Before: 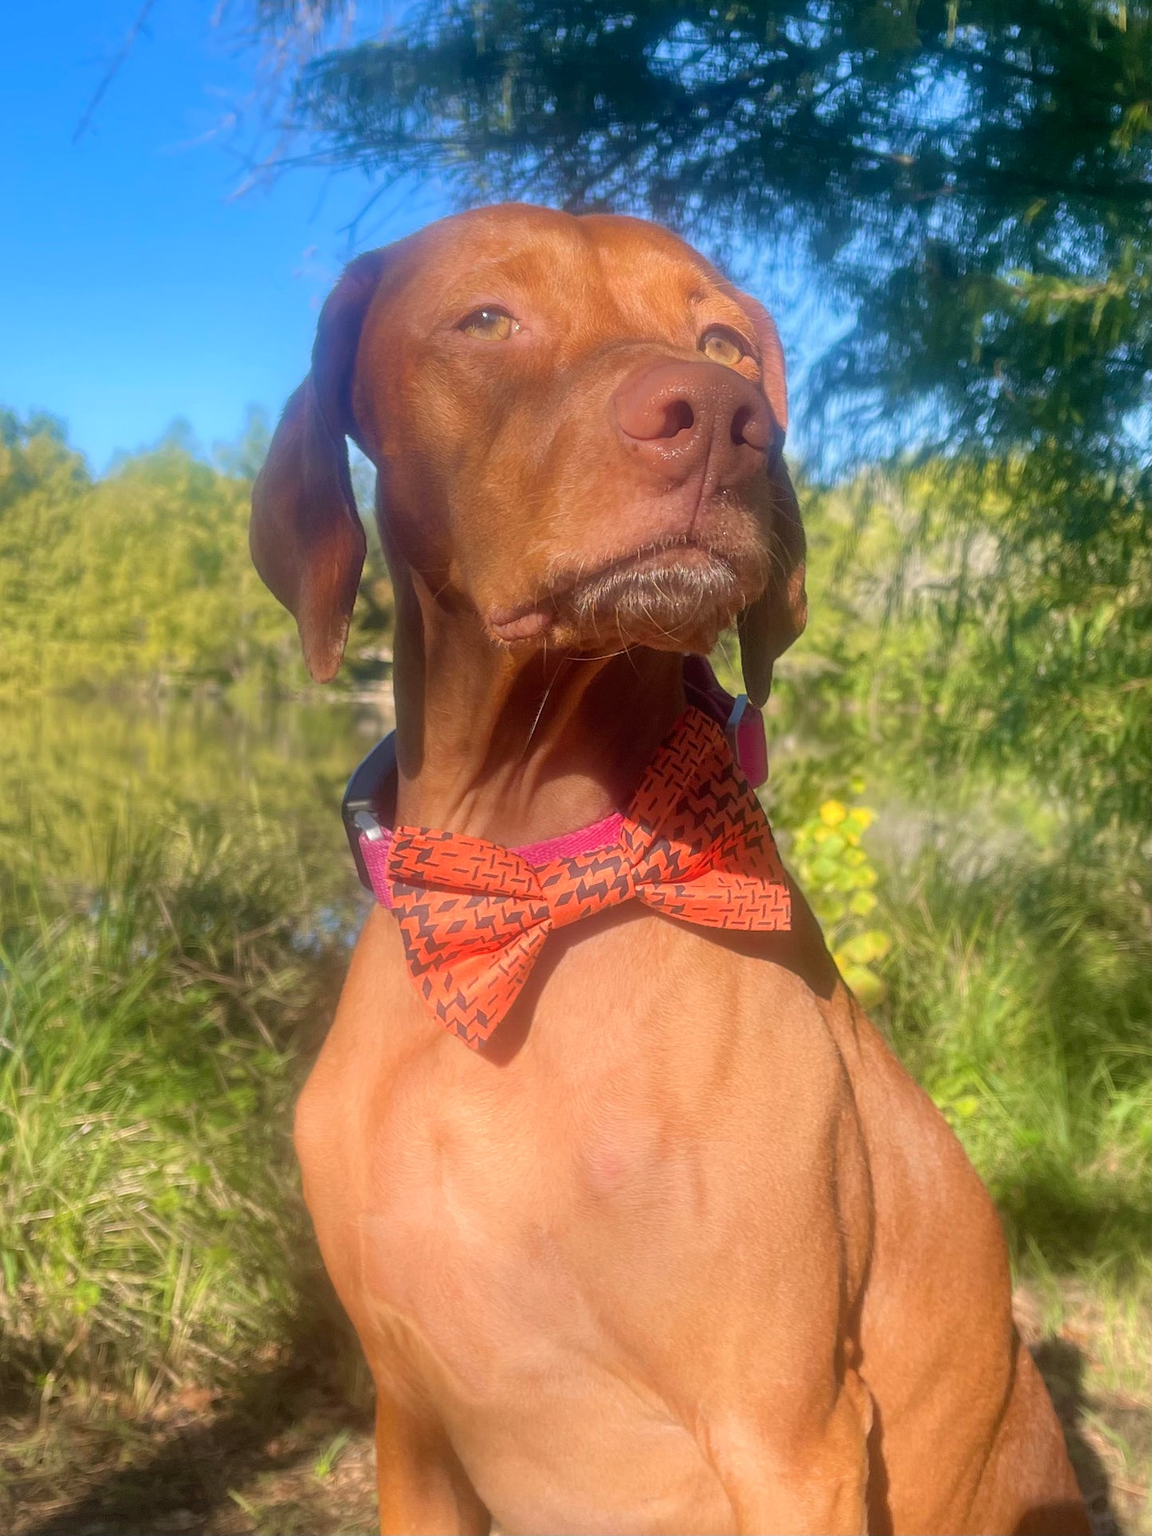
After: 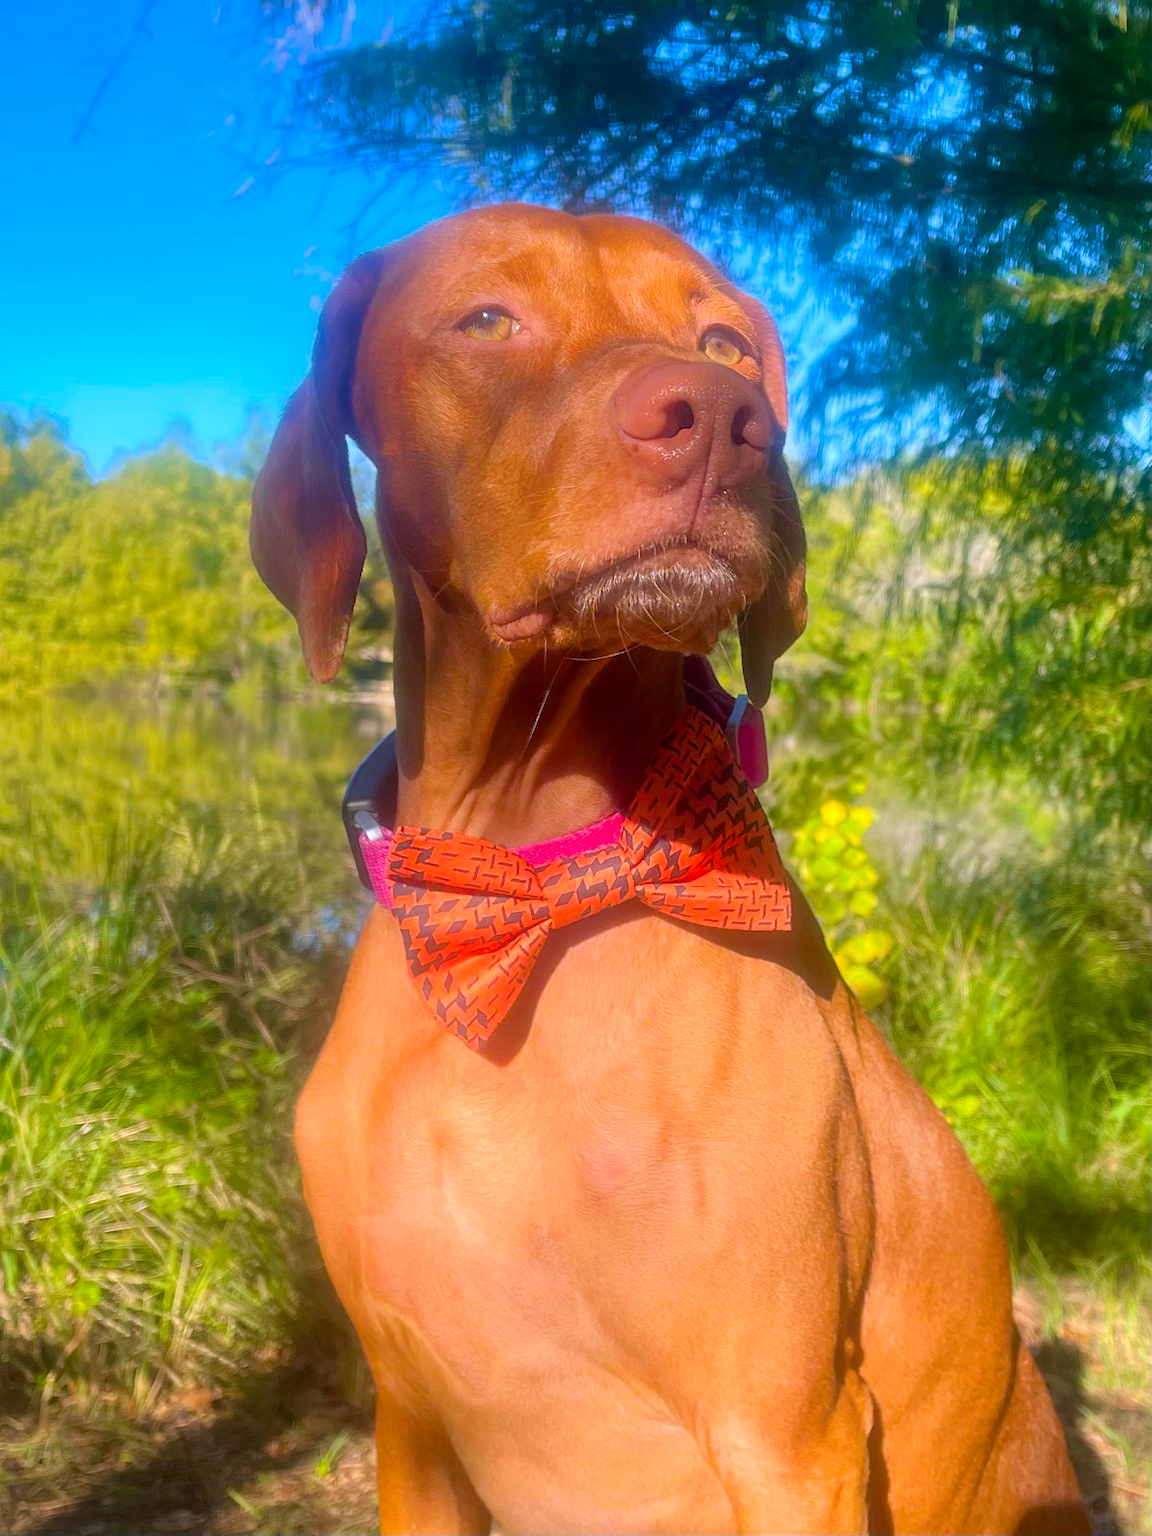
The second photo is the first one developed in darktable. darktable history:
color calibration: illuminant as shot in camera, x 0.358, y 0.373, temperature 4628.91 K
color balance rgb: perceptual saturation grading › global saturation 25.337%, perceptual brilliance grading › global brilliance 3.501%, global vibrance 20.879%
